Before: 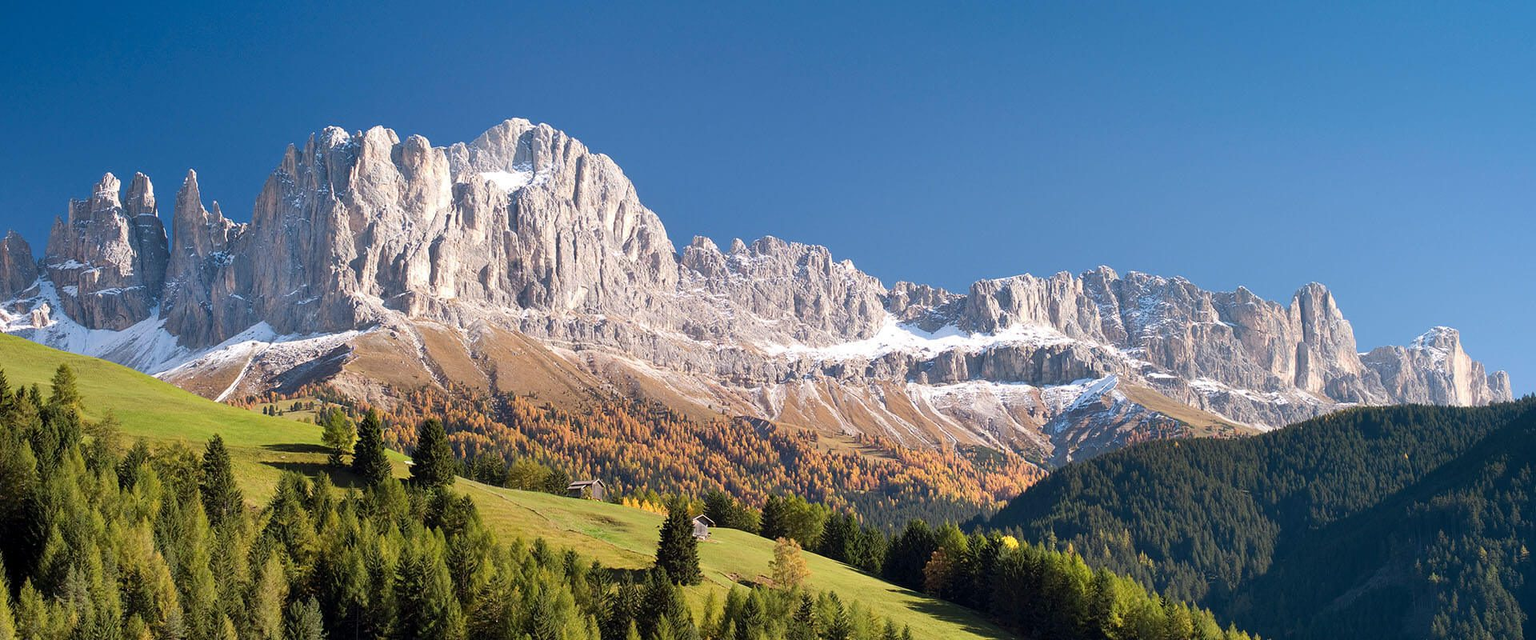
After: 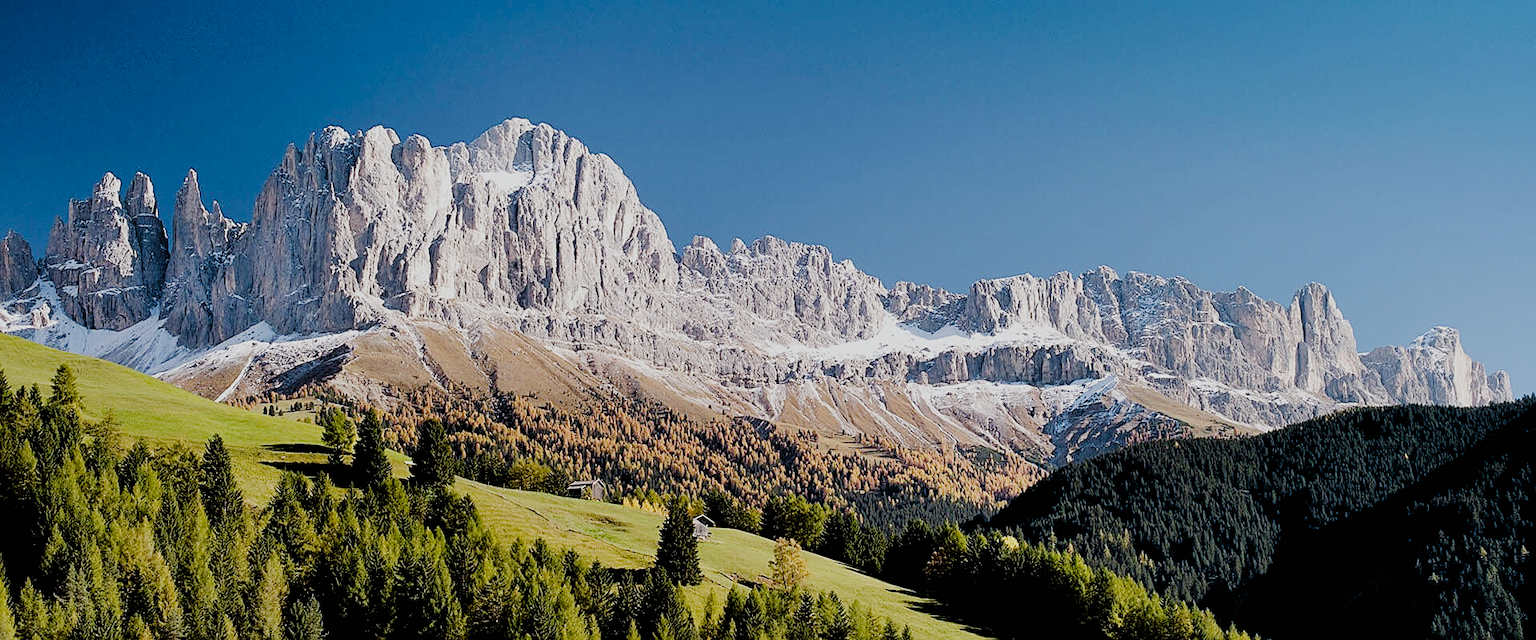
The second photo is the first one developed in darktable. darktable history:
white balance: red 0.982, blue 1.018
filmic rgb: black relative exposure -2.85 EV, white relative exposure 4.56 EV, hardness 1.77, contrast 1.25, preserve chrominance no, color science v5 (2021)
sharpen: on, module defaults
color correction: saturation 0.85
